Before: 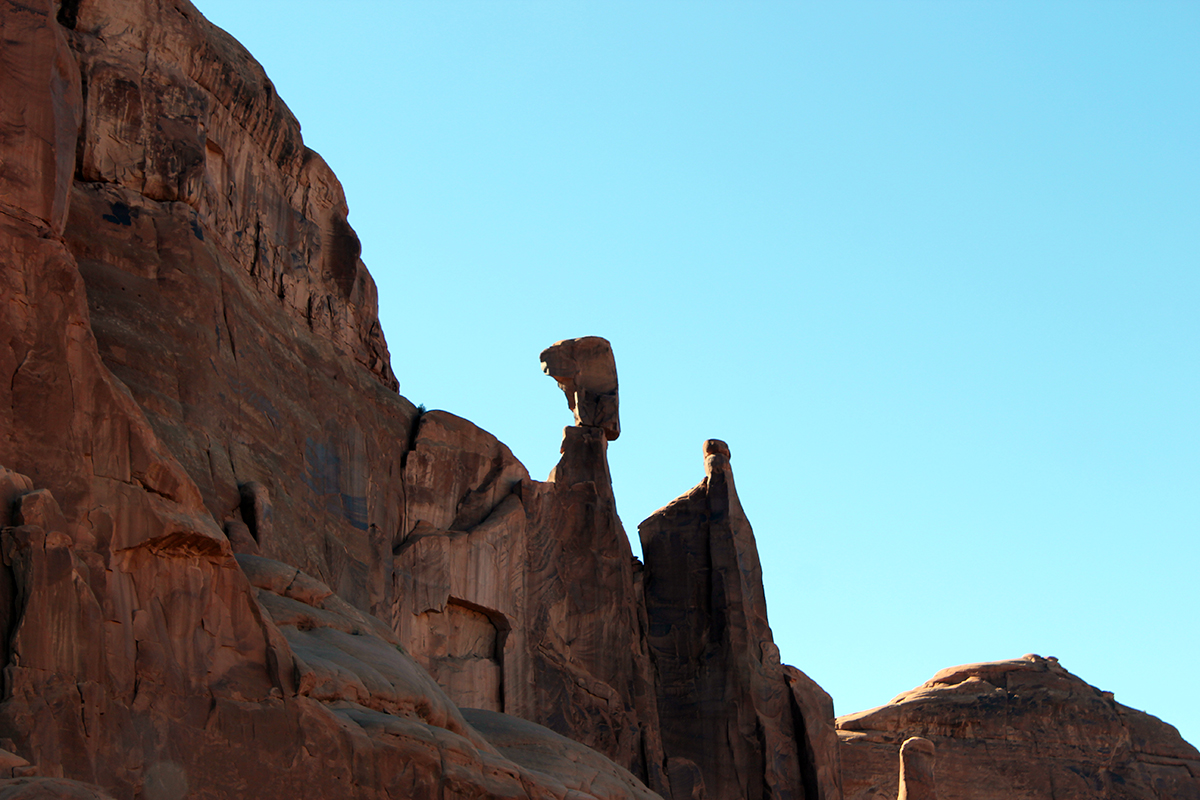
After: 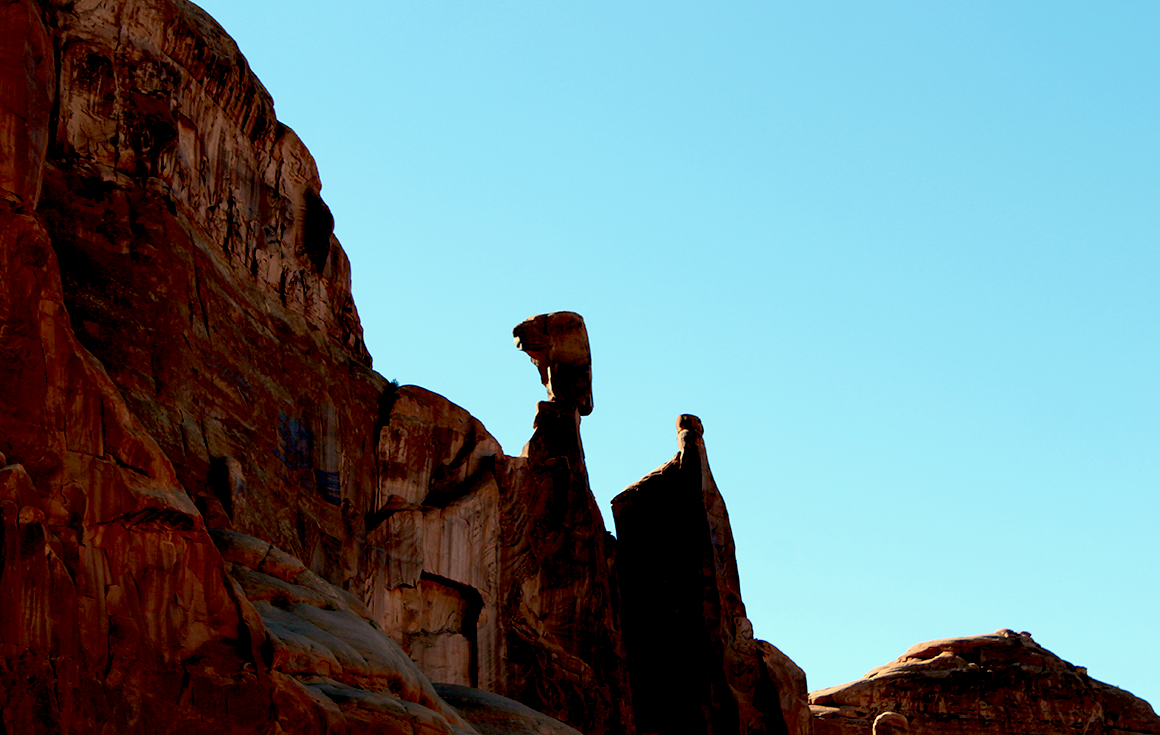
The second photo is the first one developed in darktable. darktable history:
exposure: black level correction 0.028, exposure -0.076 EV, compensate highlight preservation false
crop: left 2.324%, top 3.144%, right 1.004%, bottom 4.878%
